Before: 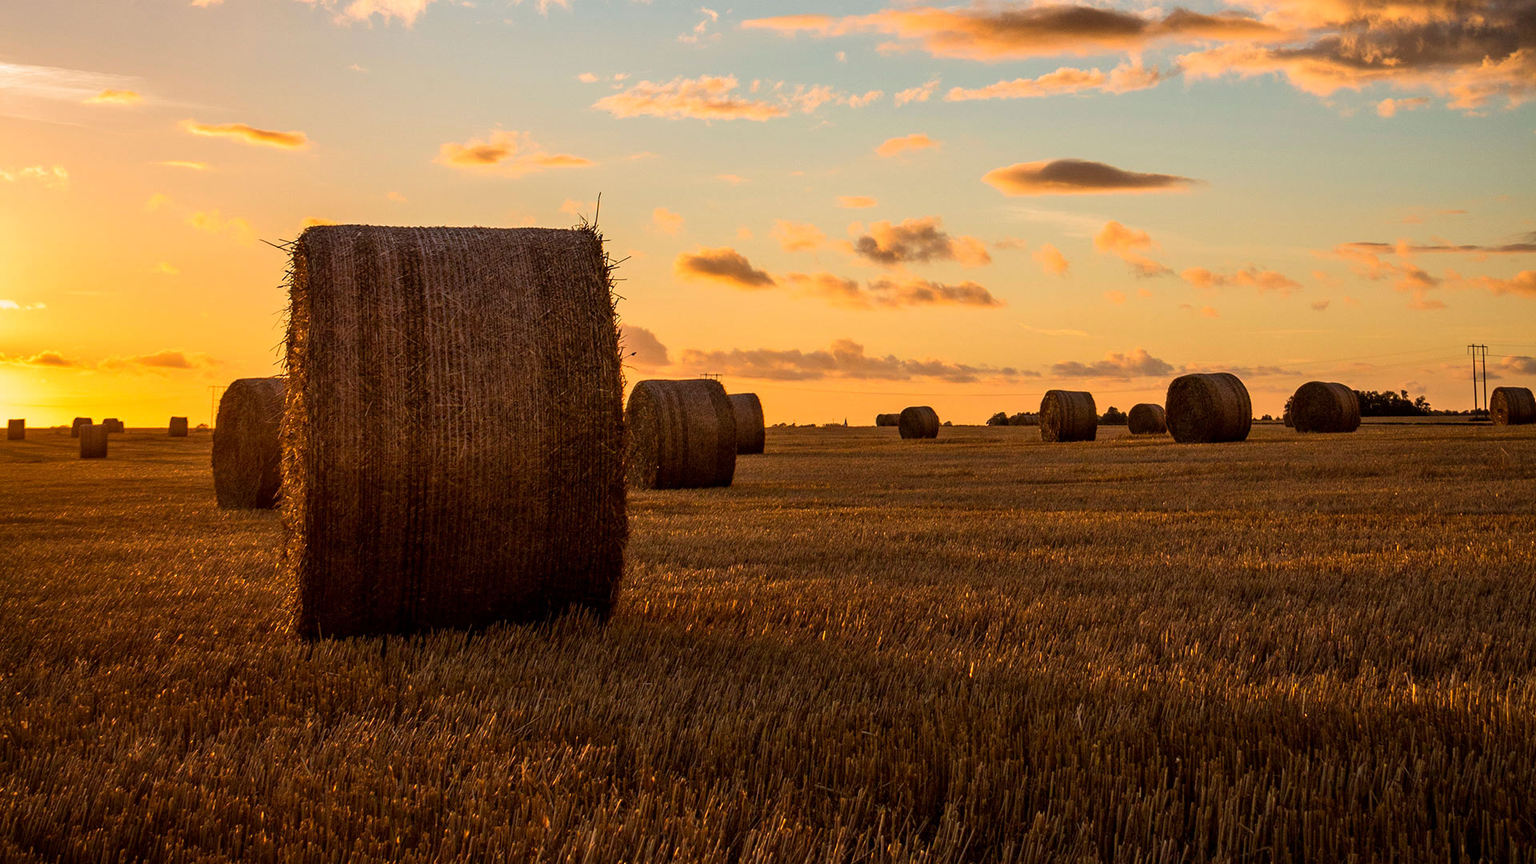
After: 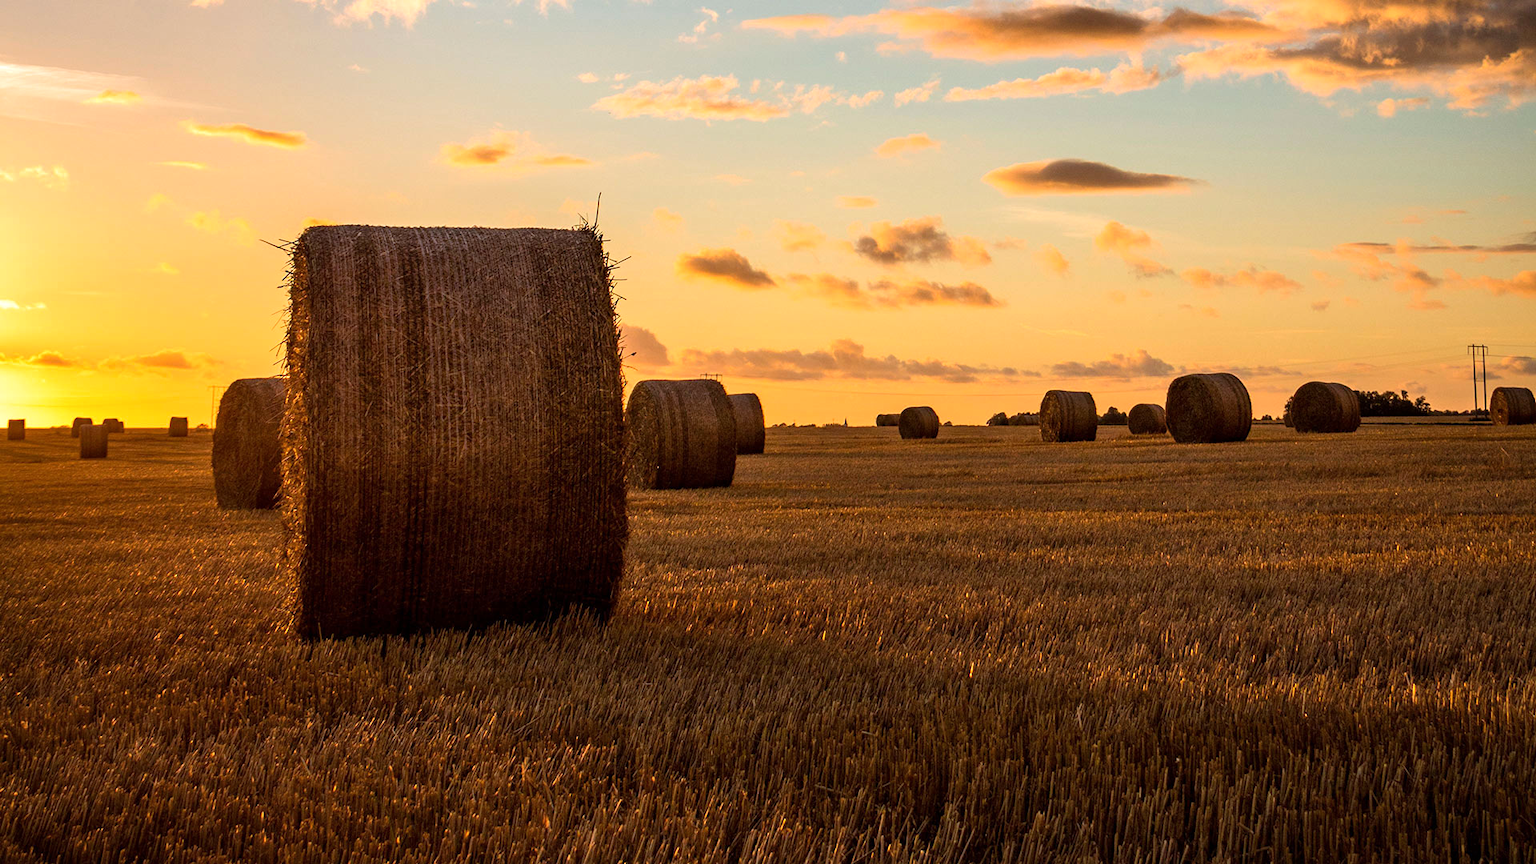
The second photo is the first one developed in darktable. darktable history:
exposure: exposure 0.203 EV, compensate exposure bias true, compensate highlight preservation false
shadows and highlights: shadows 11.57, white point adjustment 1.16, highlights -0.26, soften with gaussian
